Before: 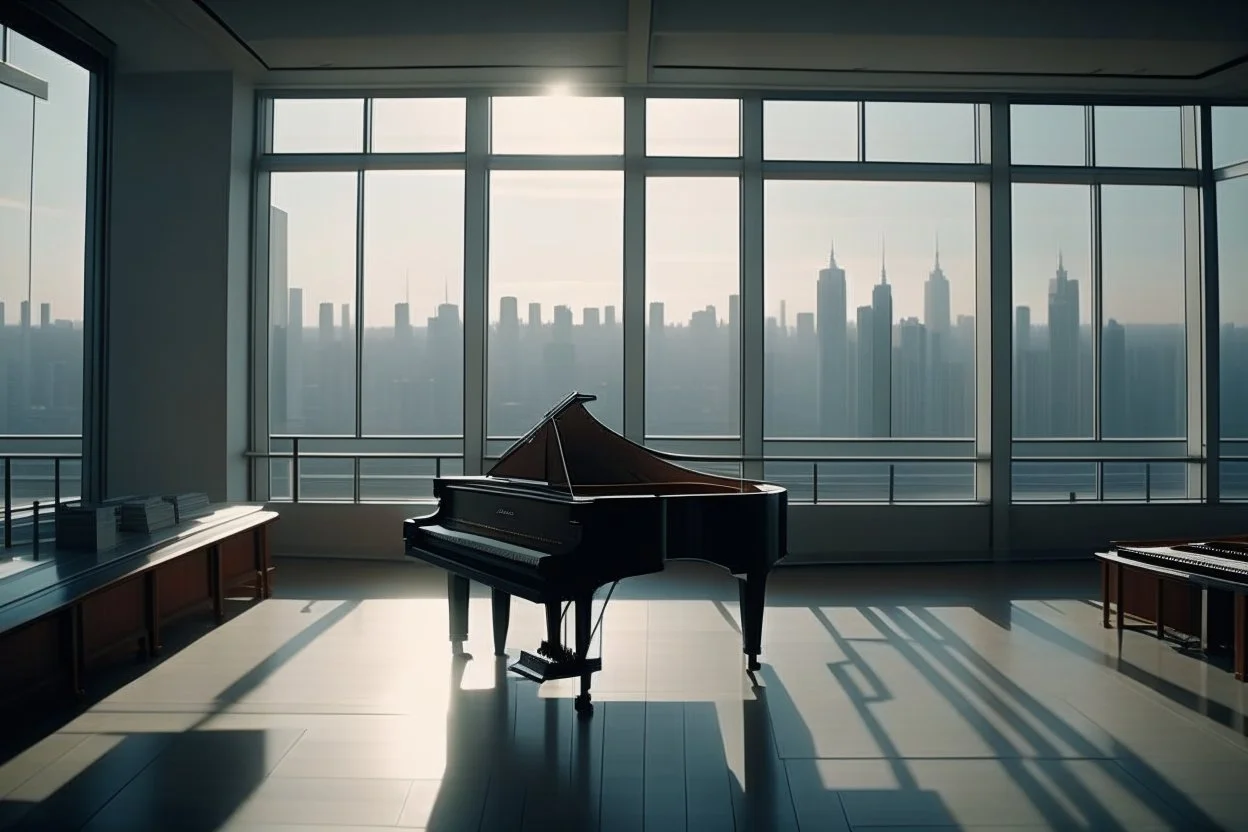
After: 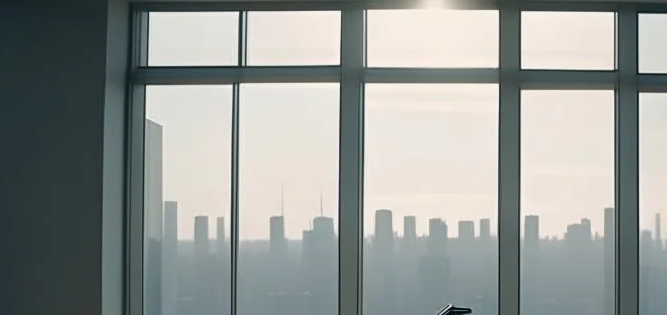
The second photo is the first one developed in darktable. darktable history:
crop: left 10.051%, top 10.515%, right 36.451%, bottom 51.591%
